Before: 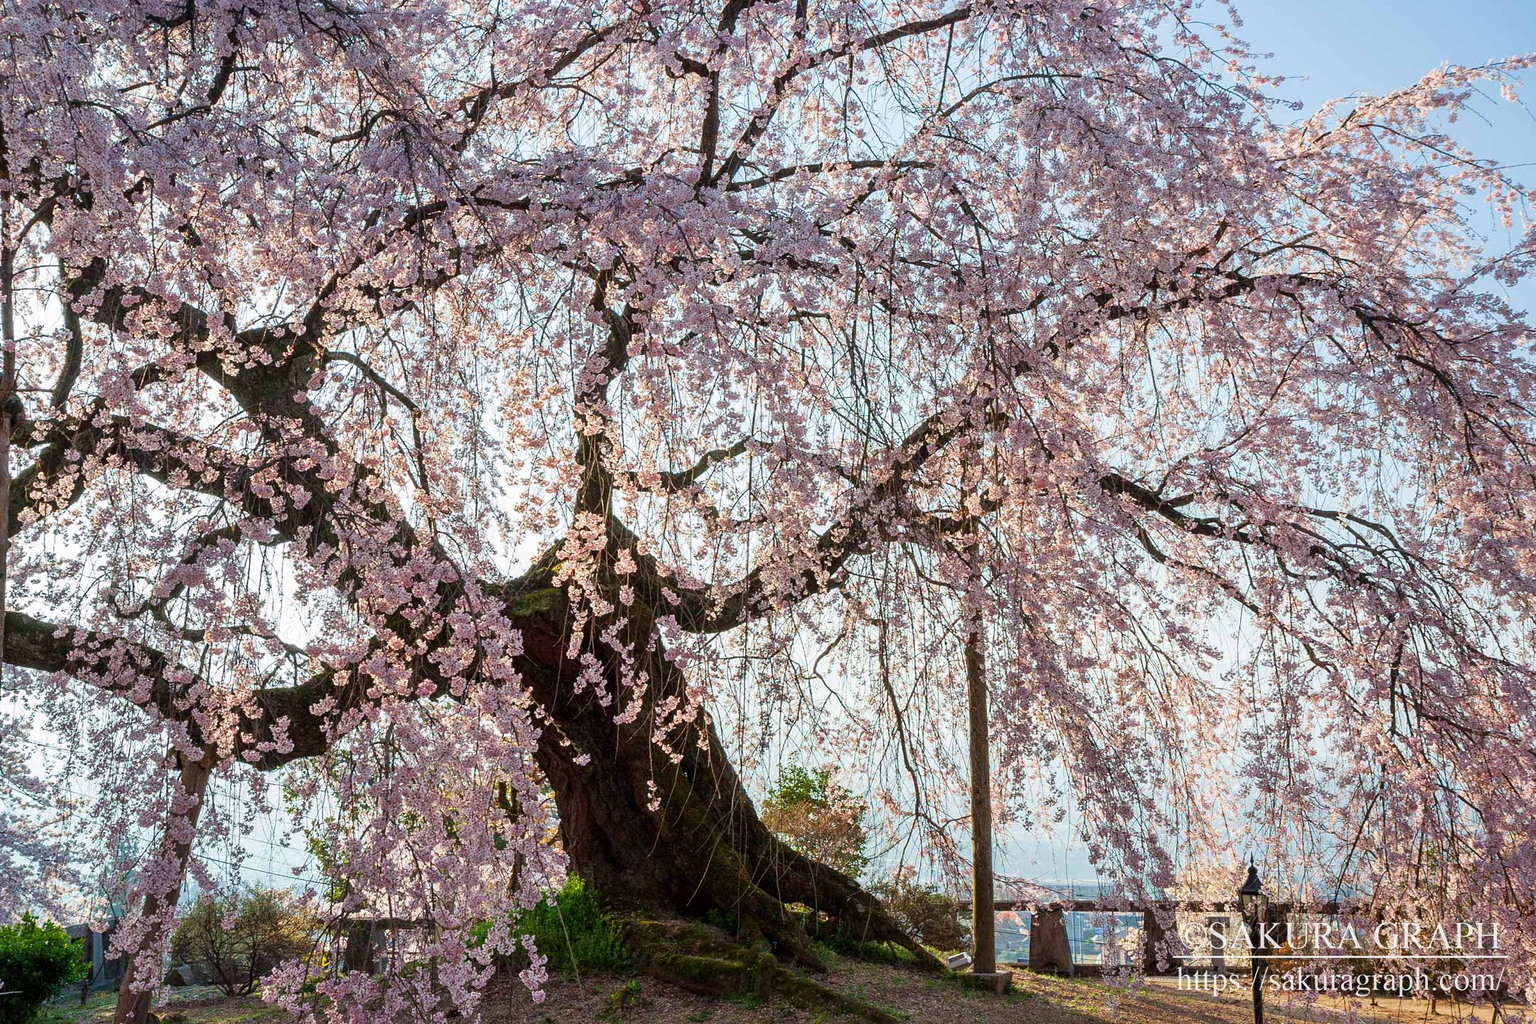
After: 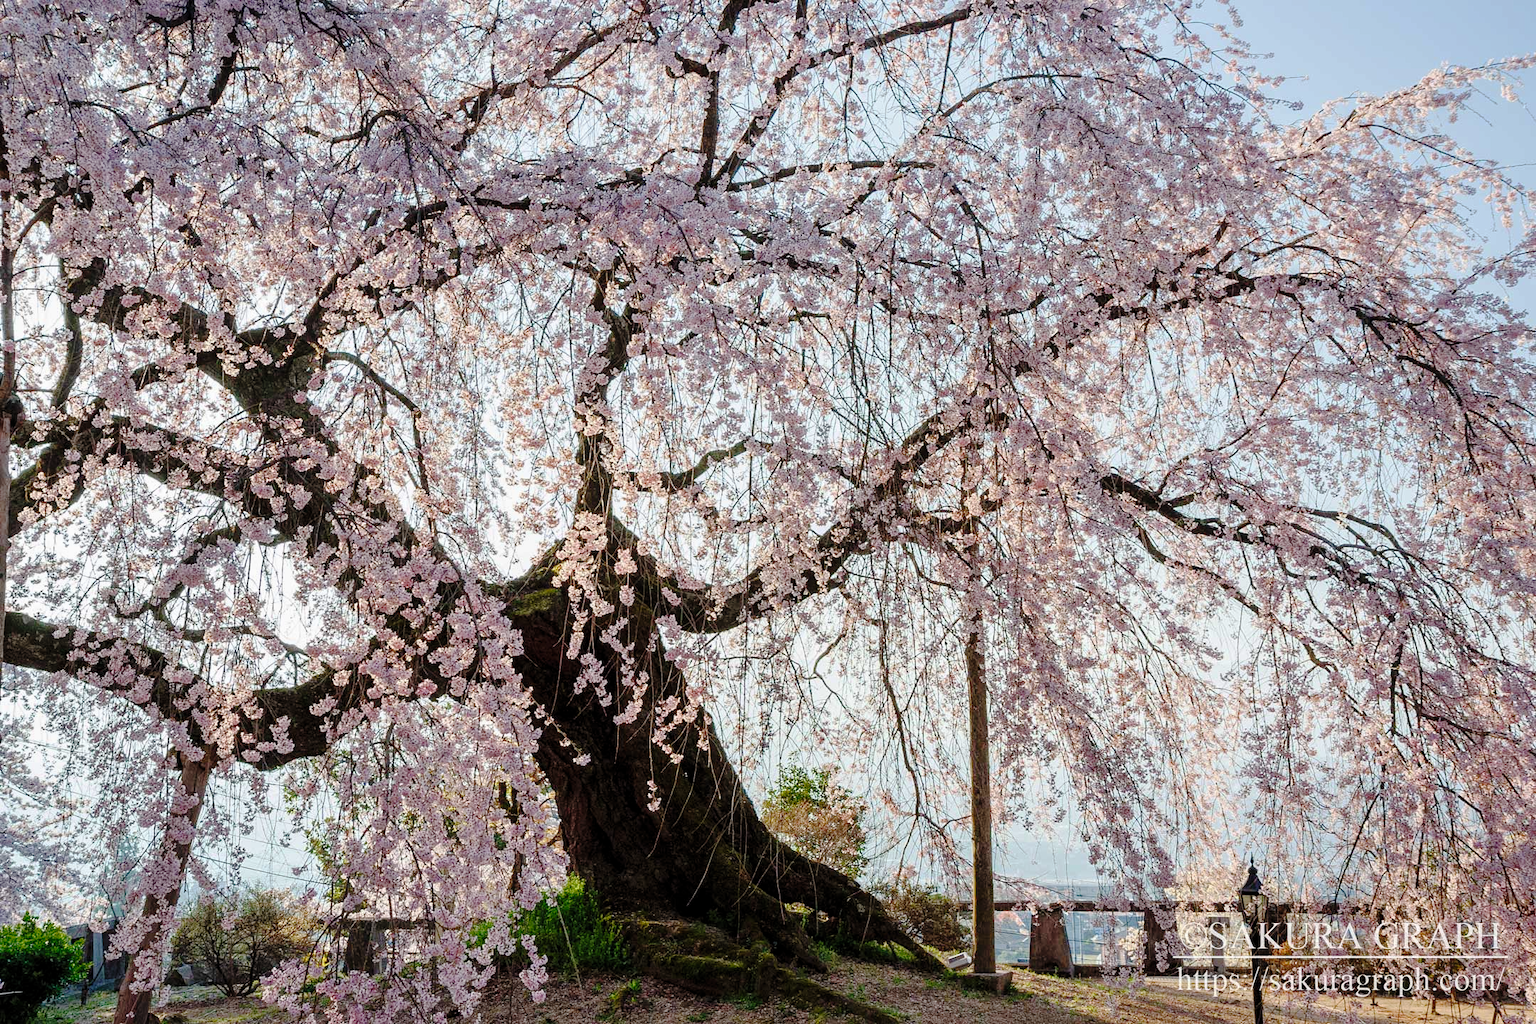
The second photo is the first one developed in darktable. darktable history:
contrast brightness saturation: contrast -0.08, brightness -0.04, saturation -0.11
base curve: preserve colors none
tone curve: curves: ch0 [(0, 0) (0.003, 0.021) (0.011, 0.021) (0.025, 0.021) (0.044, 0.033) (0.069, 0.053) (0.1, 0.08) (0.136, 0.114) (0.177, 0.171) (0.224, 0.246) (0.277, 0.332) (0.335, 0.424) (0.399, 0.496) (0.468, 0.561) (0.543, 0.627) (0.623, 0.685) (0.709, 0.741) (0.801, 0.813) (0.898, 0.902) (1, 1)], preserve colors none
levels: levels [0.031, 0.5, 0.969]
tone equalizer: on, module defaults
